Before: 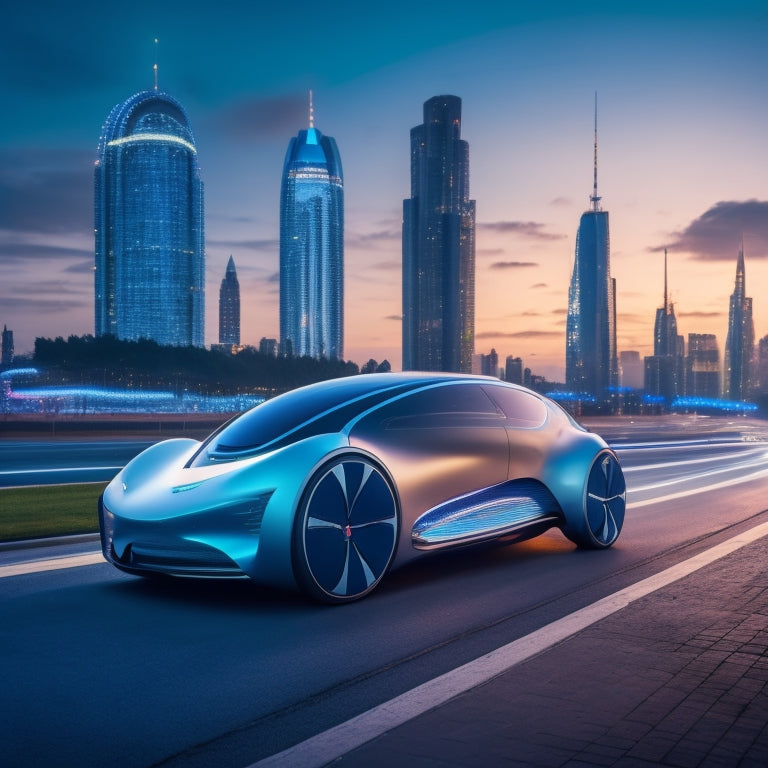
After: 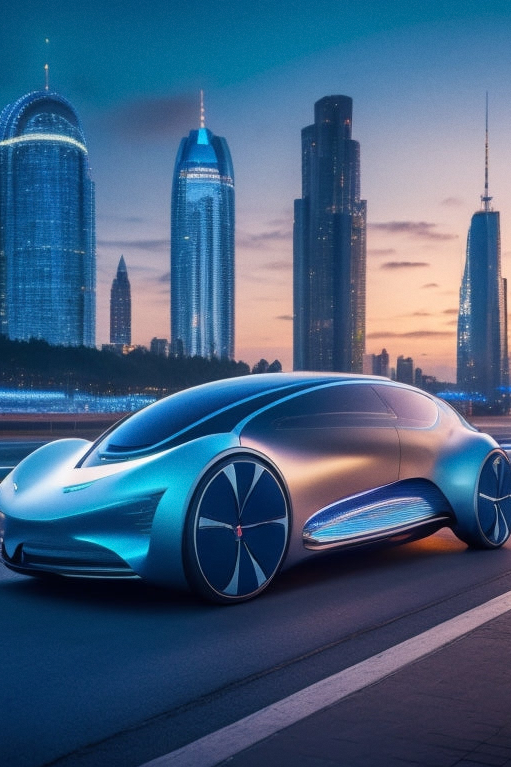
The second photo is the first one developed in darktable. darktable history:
crop and rotate: left 14.292%, right 19.041%
grain: coarseness 0.09 ISO, strength 10%
